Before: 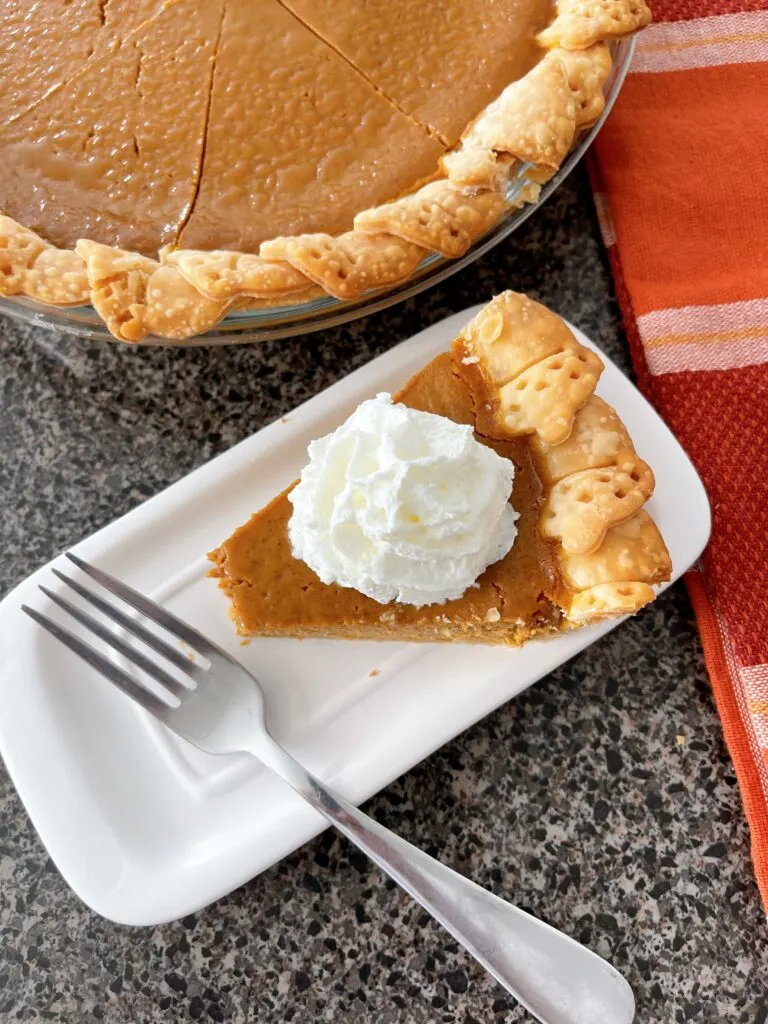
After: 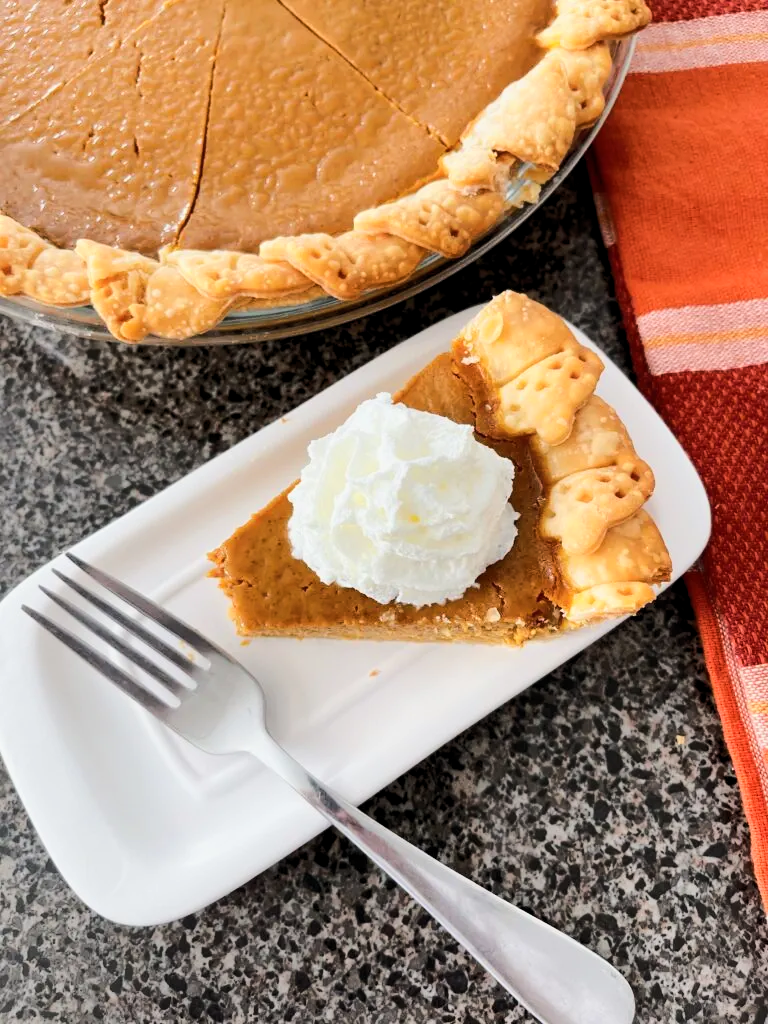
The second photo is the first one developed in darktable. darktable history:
tone curve: curves: ch0 [(0.017, 0) (0.107, 0.071) (0.295, 0.264) (0.447, 0.507) (0.54, 0.618) (0.733, 0.791) (0.879, 0.898) (1, 0.97)]; ch1 [(0, 0) (0.393, 0.415) (0.447, 0.448) (0.485, 0.497) (0.523, 0.515) (0.544, 0.55) (0.59, 0.609) (0.686, 0.686) (1, 1)]; ch2 [(0, 0) (0.369, 0.388) (0.449, 0.431) (0.499, 0.5) (0.521, 0.505) (0.53, 0.538) (0.579, 0.601) (0.669, 0.733) (1, 1)]
